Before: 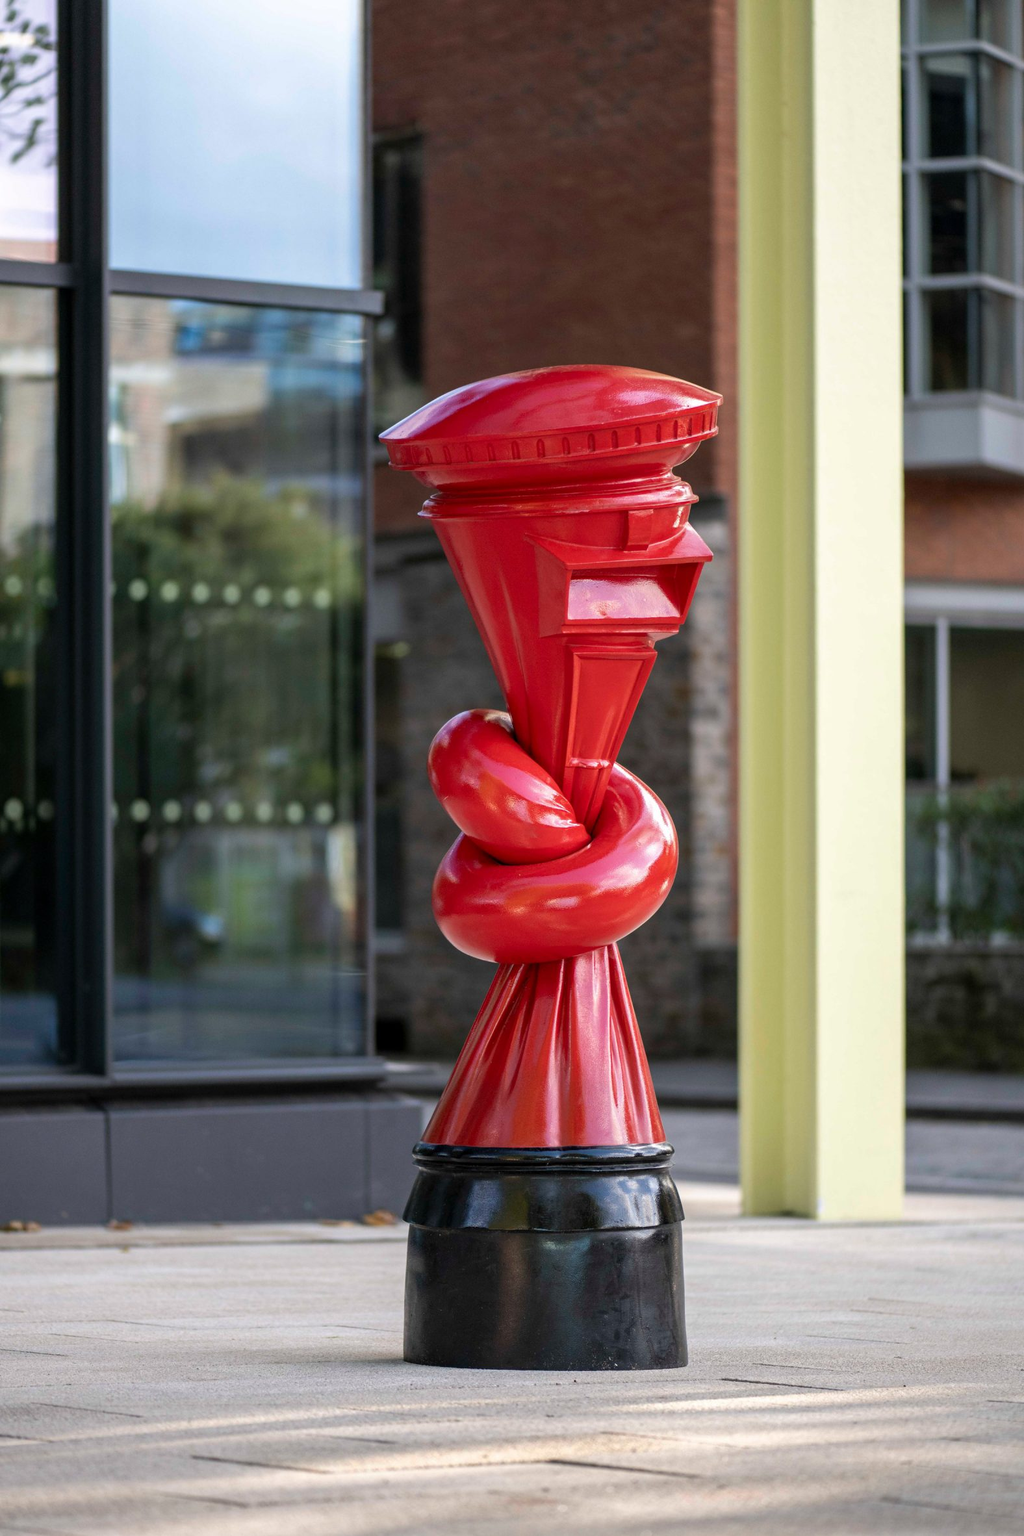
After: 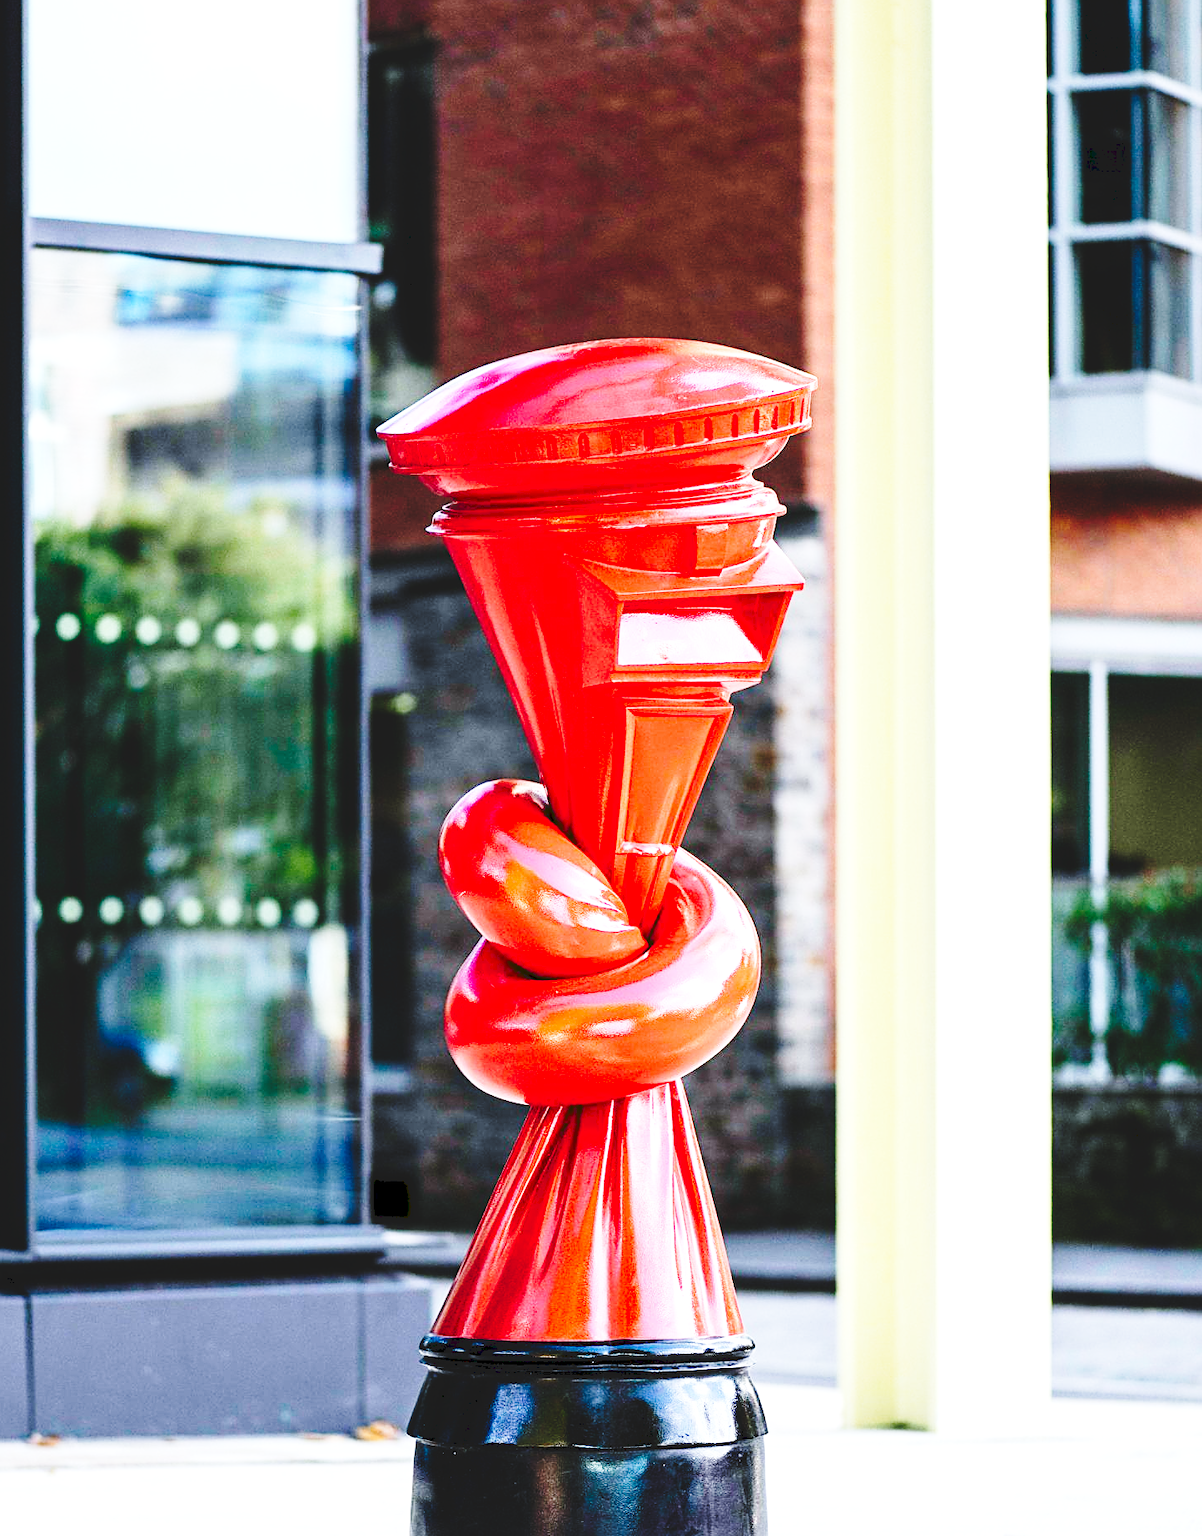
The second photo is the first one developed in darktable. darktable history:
sharpen: on, module defaults
tone equalizer: -8 EV -0.413 EV, -7 EV -0.388 EV, -6 EV -0.338 EV, -5 EV -0.252 EV, -3 EV 0.209 EV, -2 EV 0.349 EV, -1 EV 0.415 EV, +0 EV 0.397 EV, edges refinement/feathering 500, mask exposure compensation -1.57 EV, preserve details no
color calibration: output colorfulness [0, 0.315, 0, 0], x 0.368, y 0.376, temperature 4364.45 K
exposure: black level correction 0.001, exposure 0.498 EV, compensate exposure bias true, compensate highlight preservation false
tone curve: curves: ch0 [(0, 0) (0.003, 0.108) (0.011, 0.108) (0.025, 0.108) (0.044, 0.113) (0.069, 0.113) (0.1, 0.121) (0.136, 0.136) (0.177, 0.16) (0.224, 0.192) (0.277, 0.246) (0.335, 0.324) (0.399, 0.419) (0.468, 0.518) (0.543, 0.622) (0.623, 0.721) (0.709, 0.815) (0.801, 0.893) (0.898, 0.949) (1, 1)], preserve colors none
crop: left 8.339%, top 6.573%, bottom 15.348%
base curve: curves: ch0 [(0, 0) (0.028, 0.03) (0.121, 0.232) (0.46, 0.748) (0.859, 0.968) (1, 1)], preserve colors none
